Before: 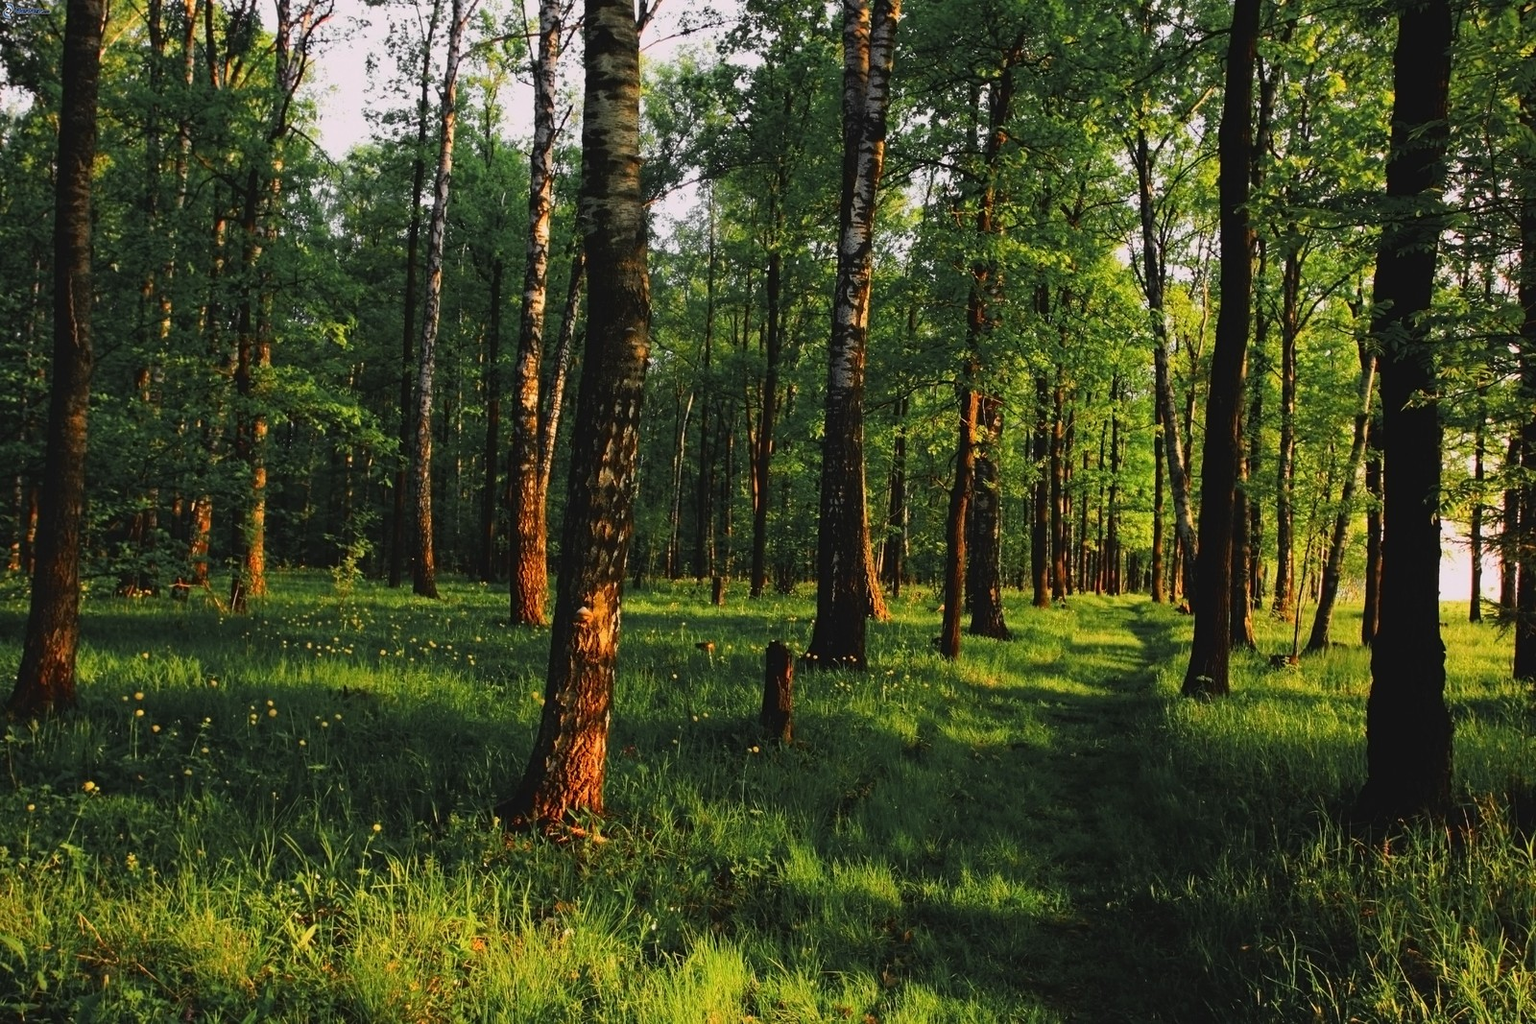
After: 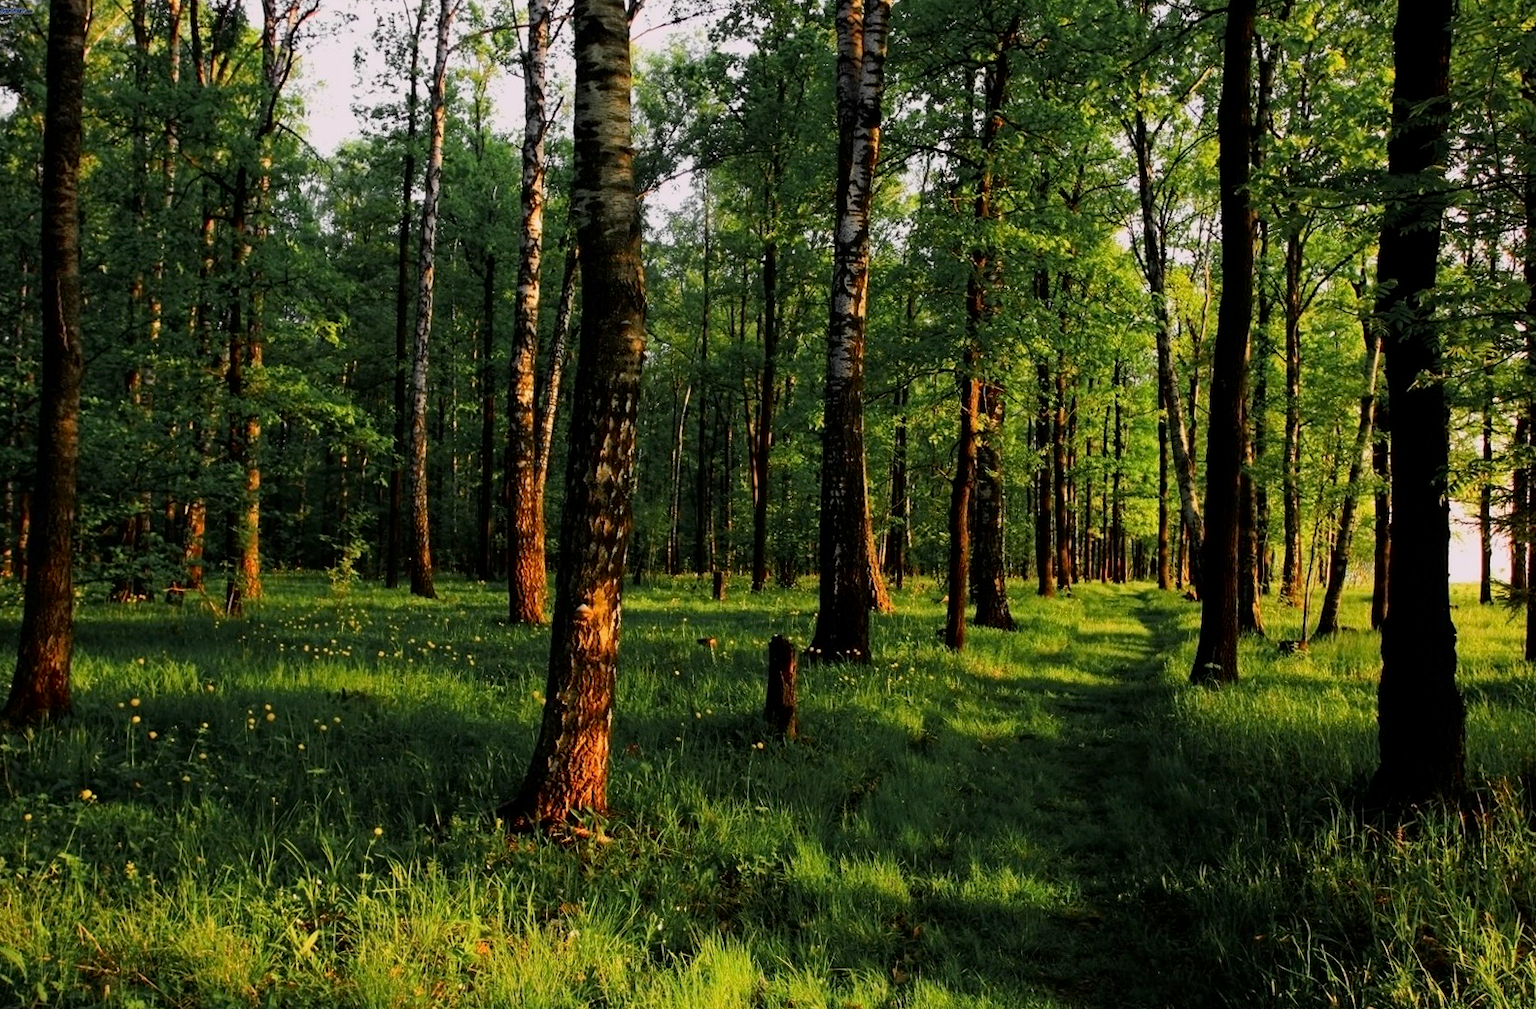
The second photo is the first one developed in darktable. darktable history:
rotate and perspective: rotation -1°, crop left 0.011, crop right 0.989, crop top 0.025, crop bottom 0.975
exposure: black level correction 0.007, compensate highlight preservation false
